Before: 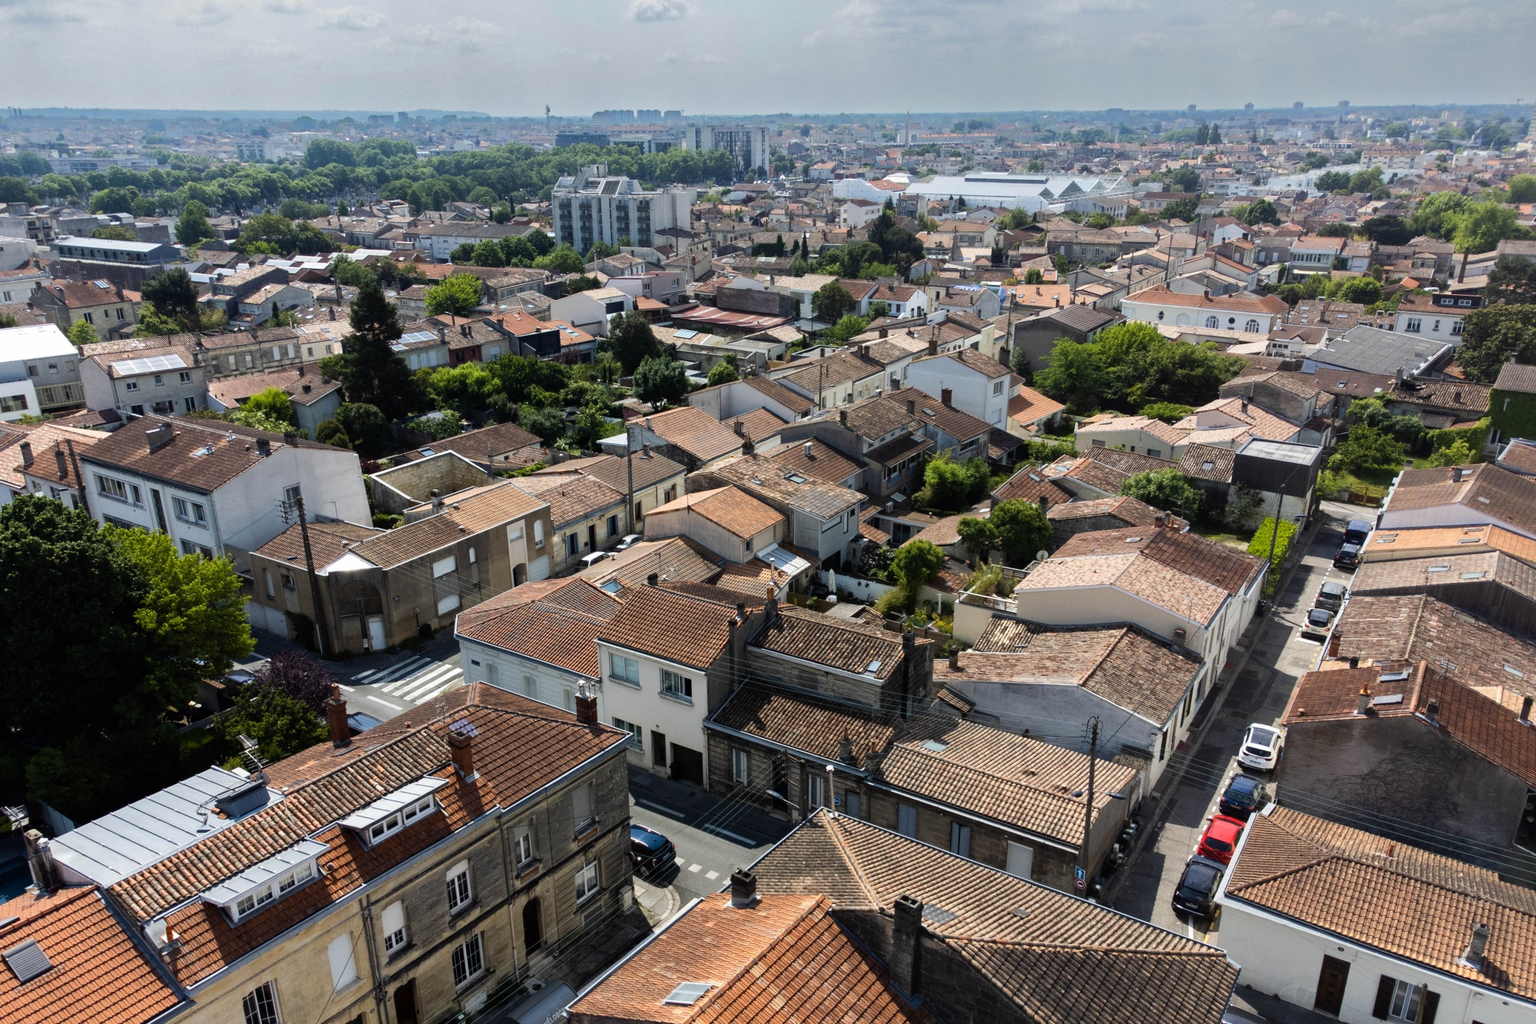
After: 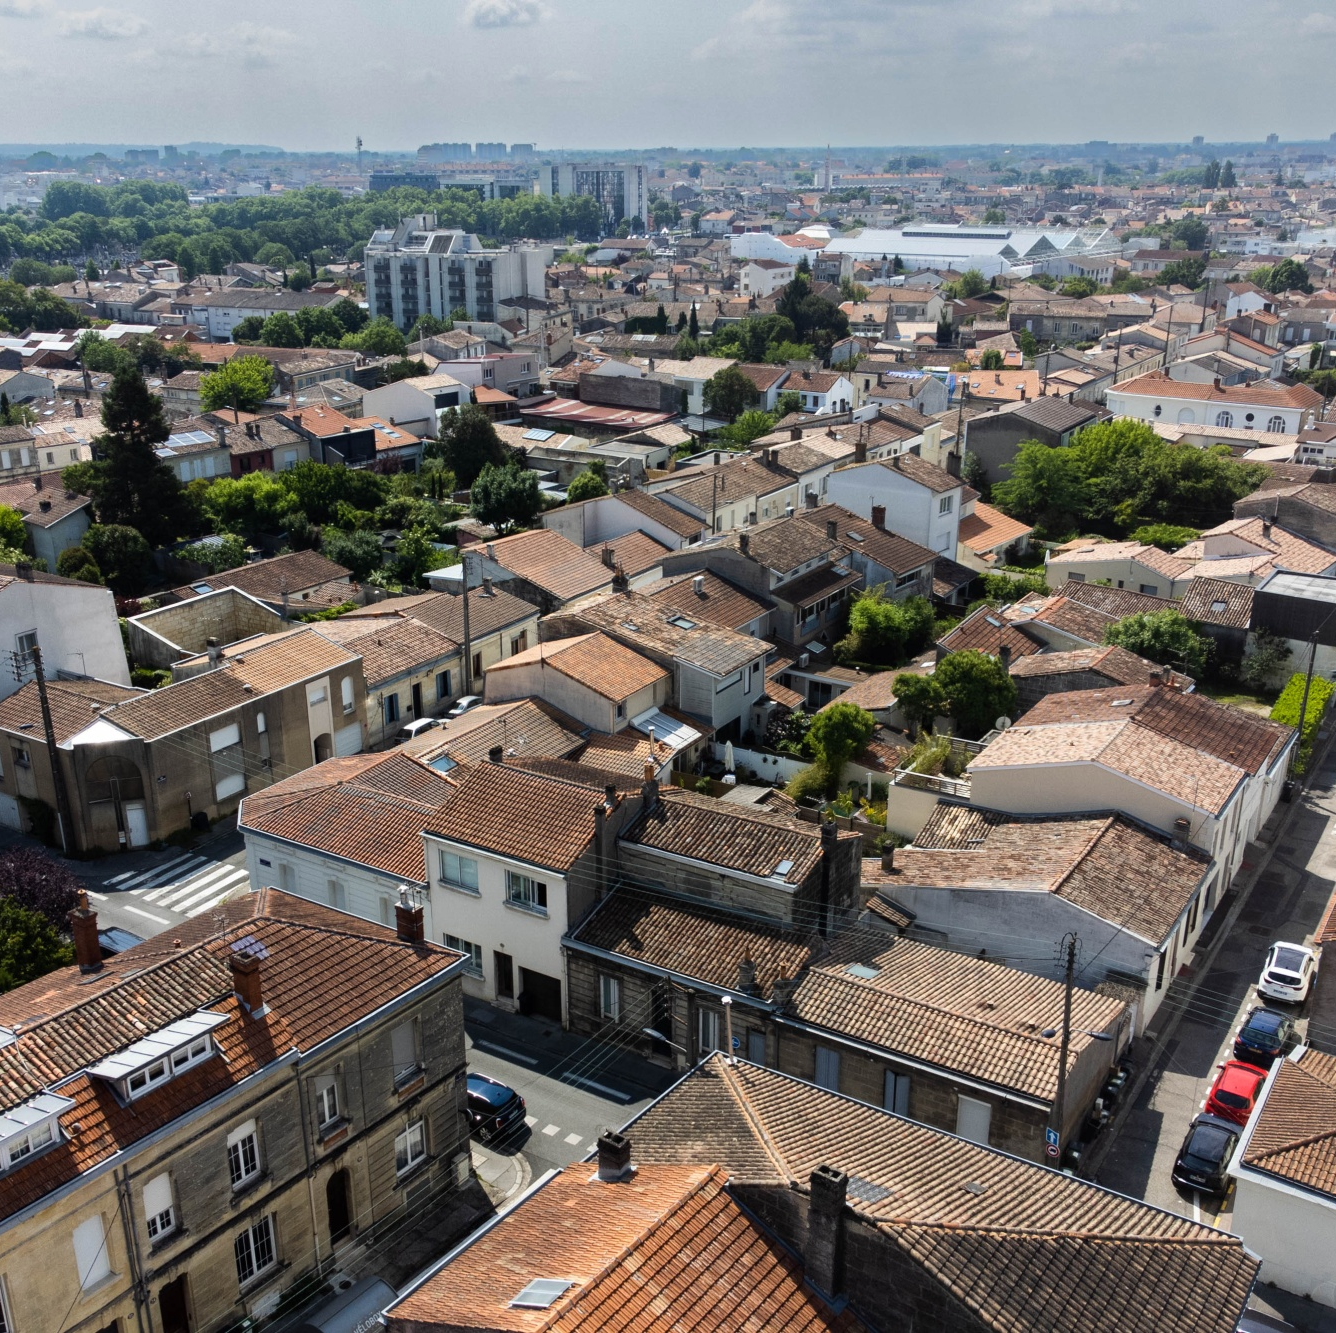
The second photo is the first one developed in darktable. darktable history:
crop and rotate: left 17.727%, right 15.427%
